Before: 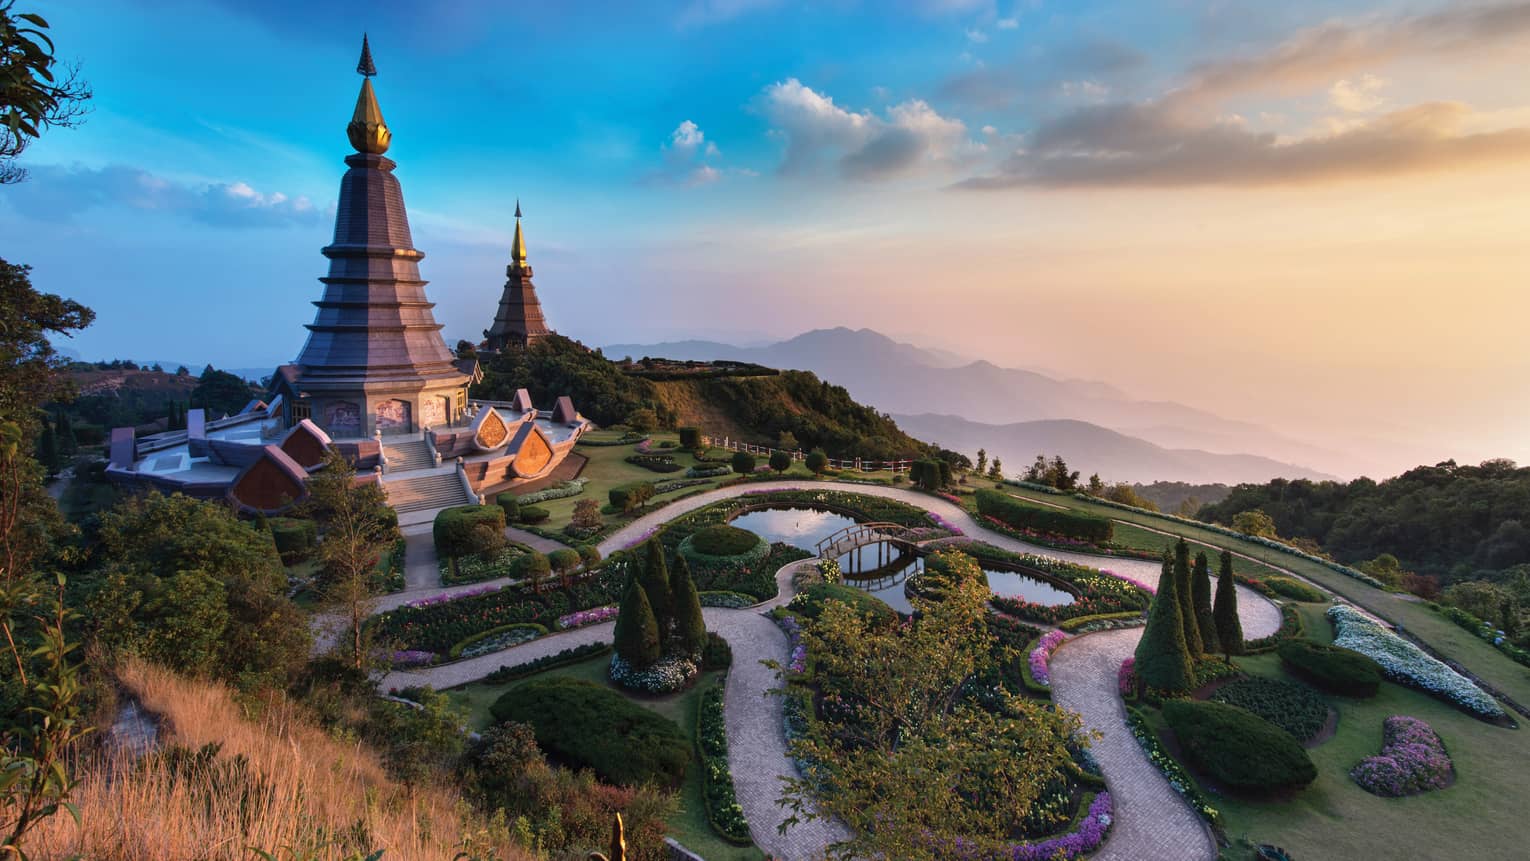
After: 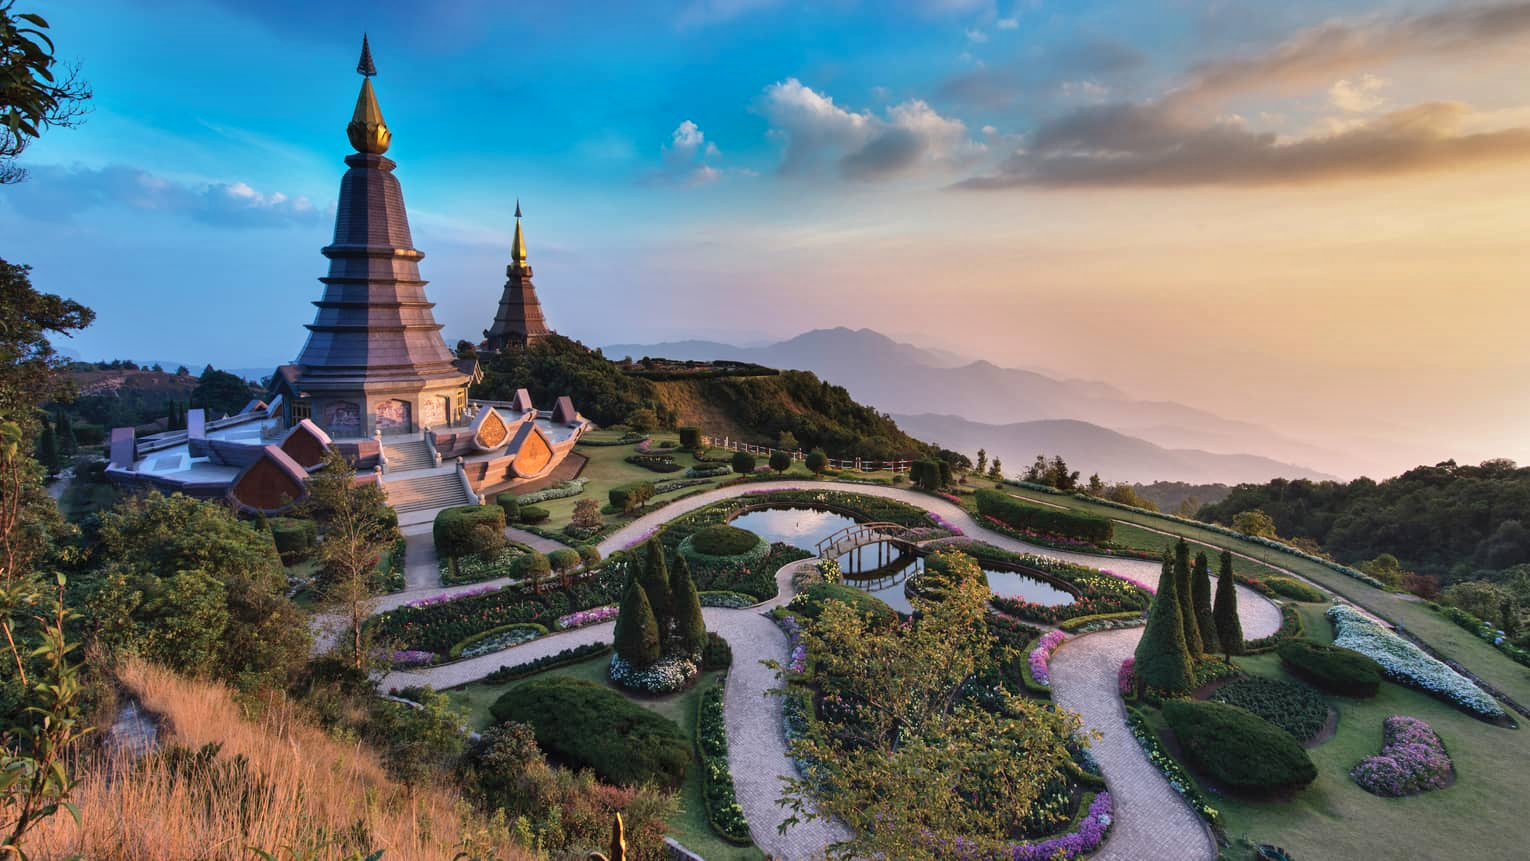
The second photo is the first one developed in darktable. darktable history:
shadows and highlights: shadows 58.74, soften with gaussian
